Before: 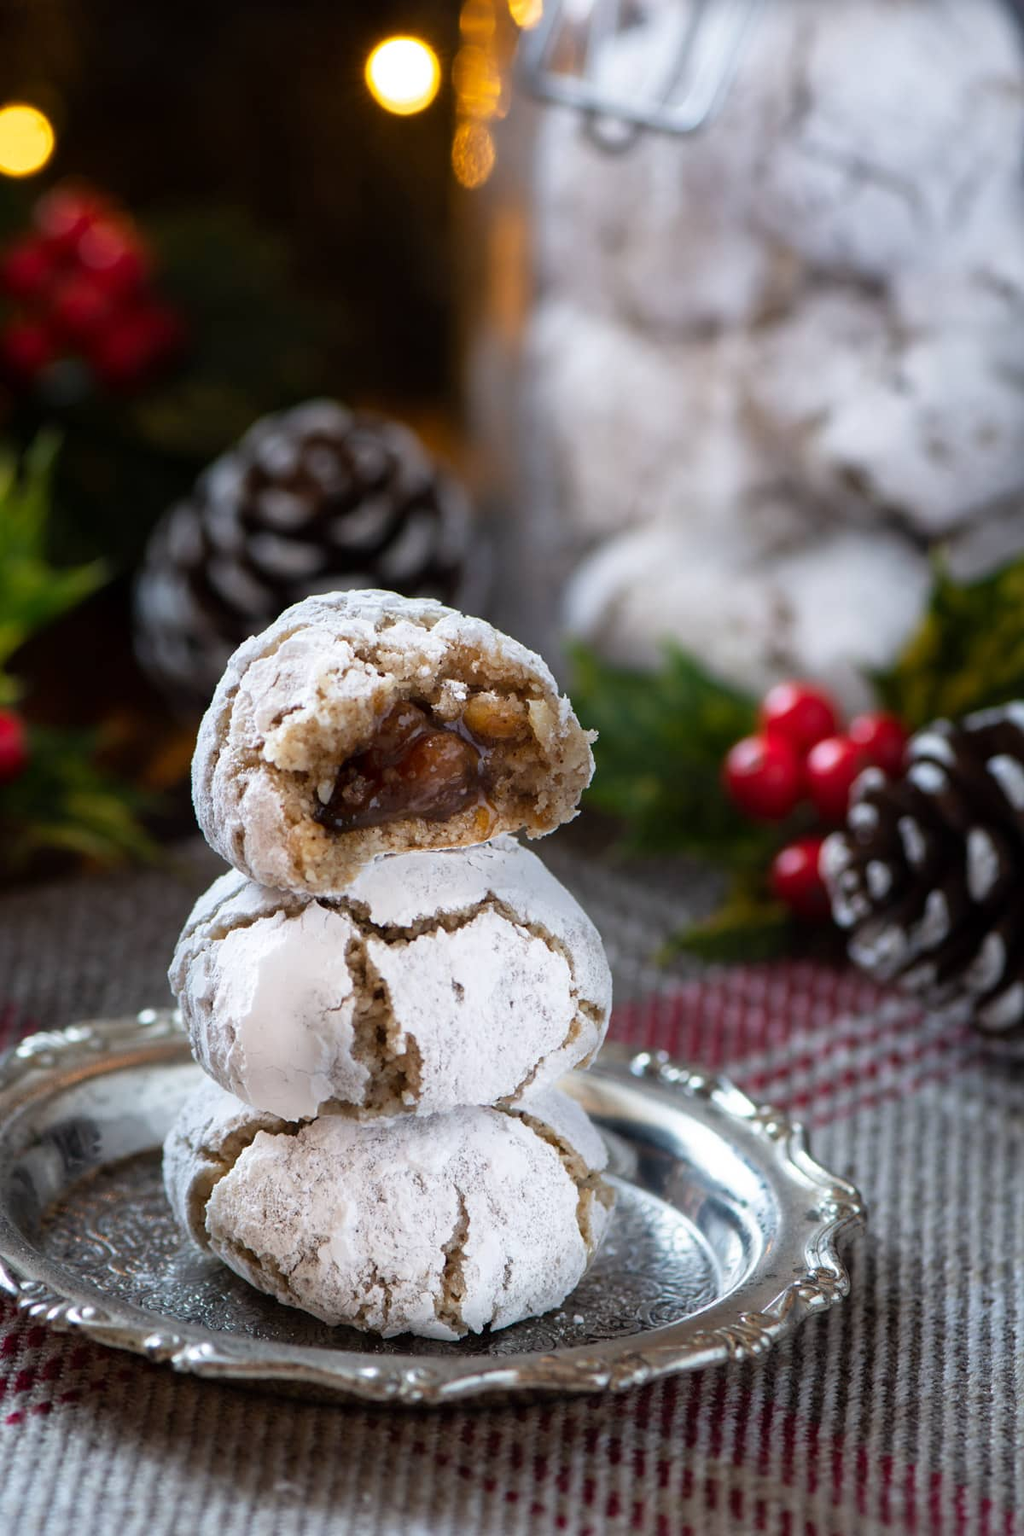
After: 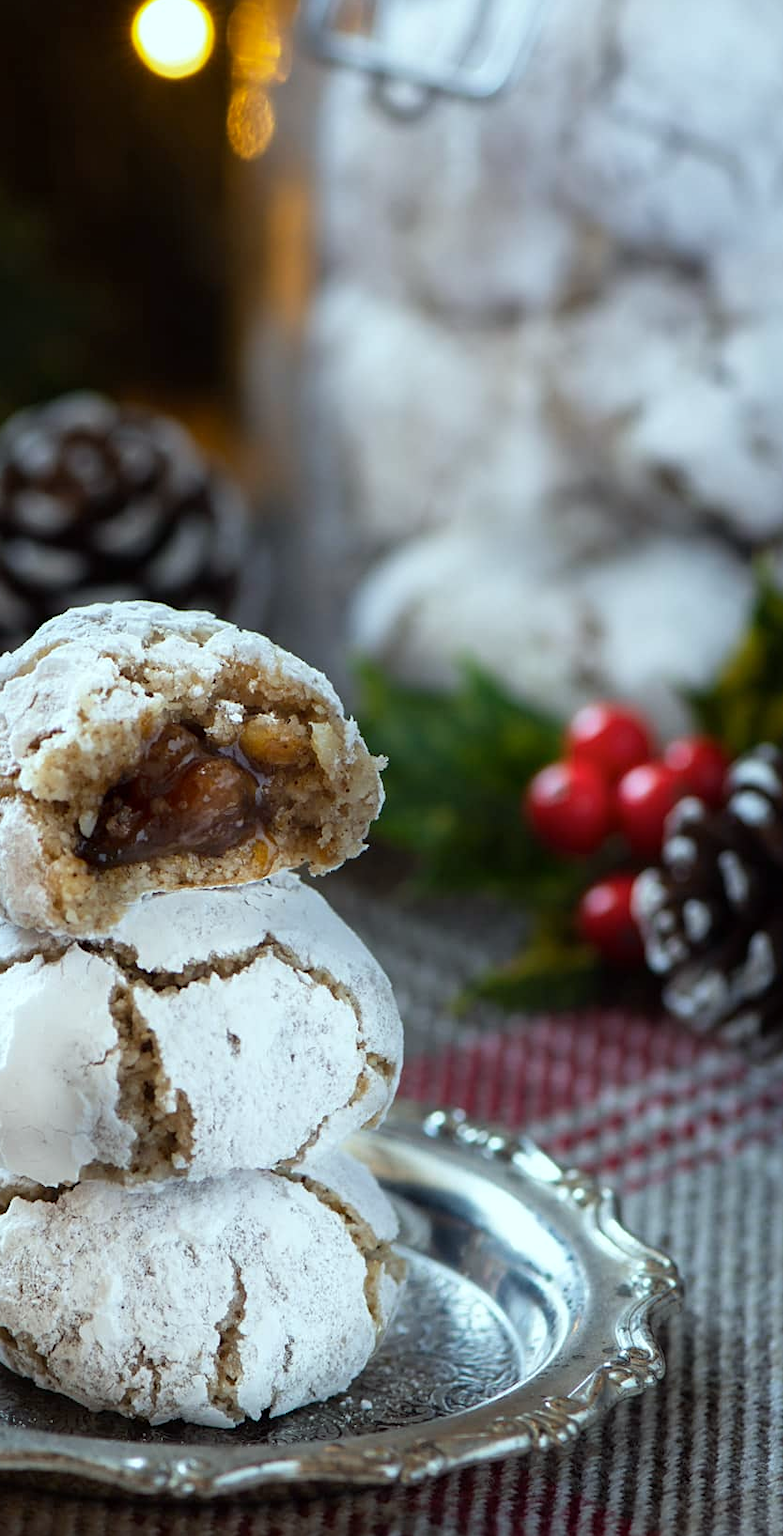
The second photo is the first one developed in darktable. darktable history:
color correction: highlights a* -5.94, highlights b* 11.19
crop and rotate: left 24.034%, top 2.838%, right 6.406%, bottom 6.299%
sharpen: amount 0.2
color calibration: x 0.37, y 0.382, temperature 4313.32 K
